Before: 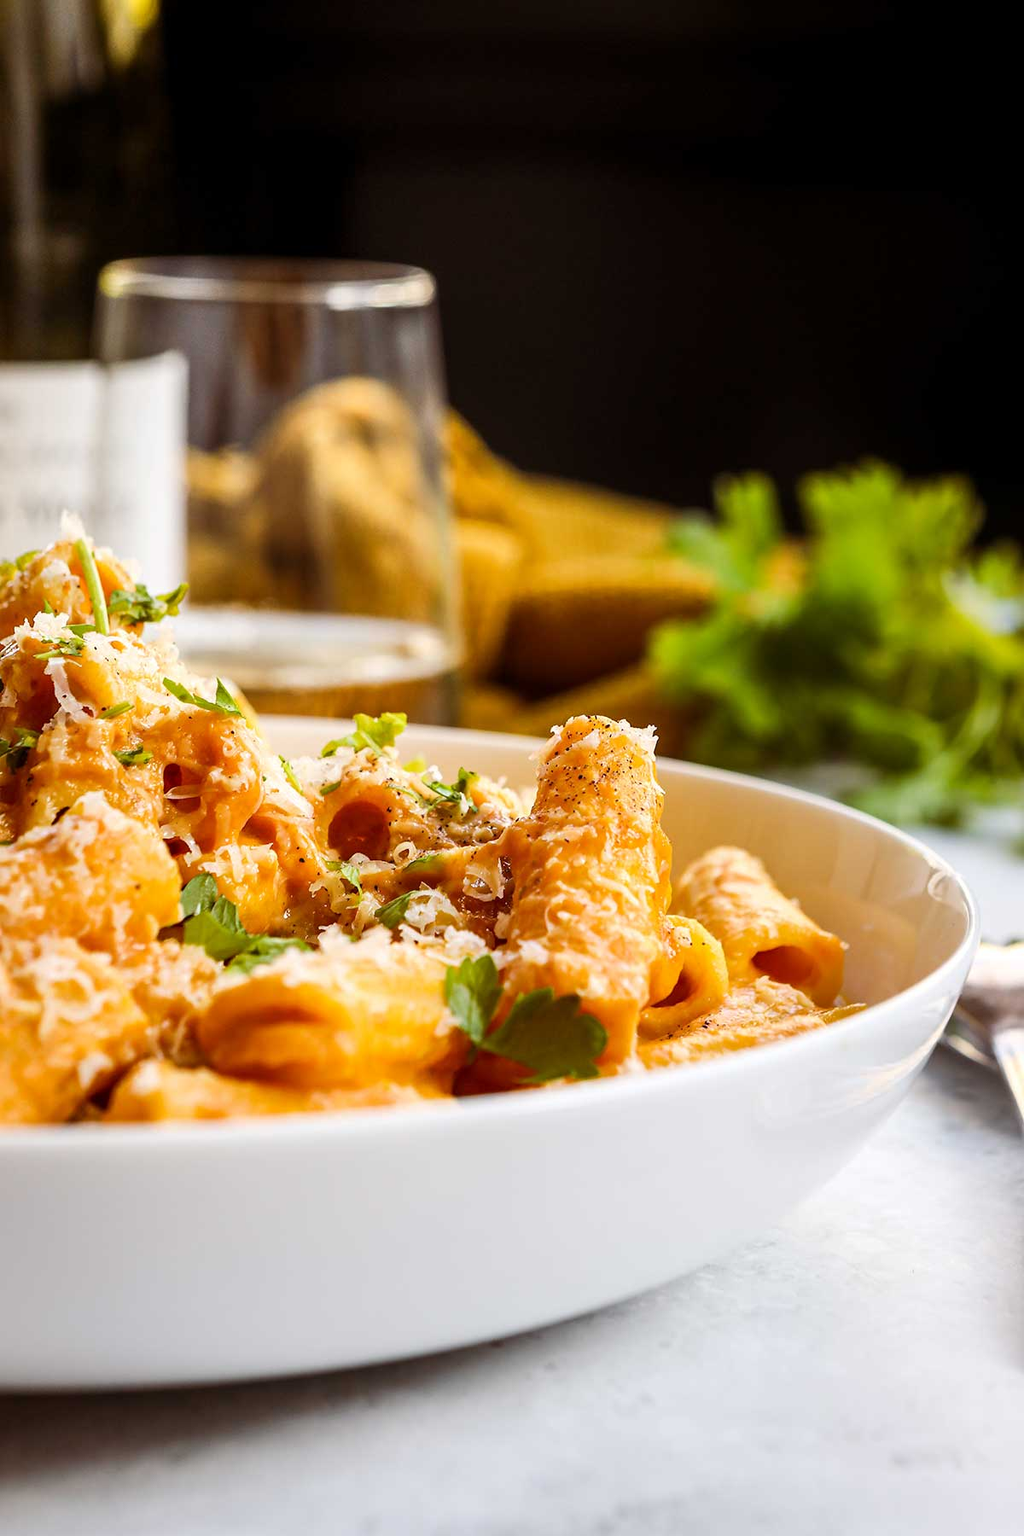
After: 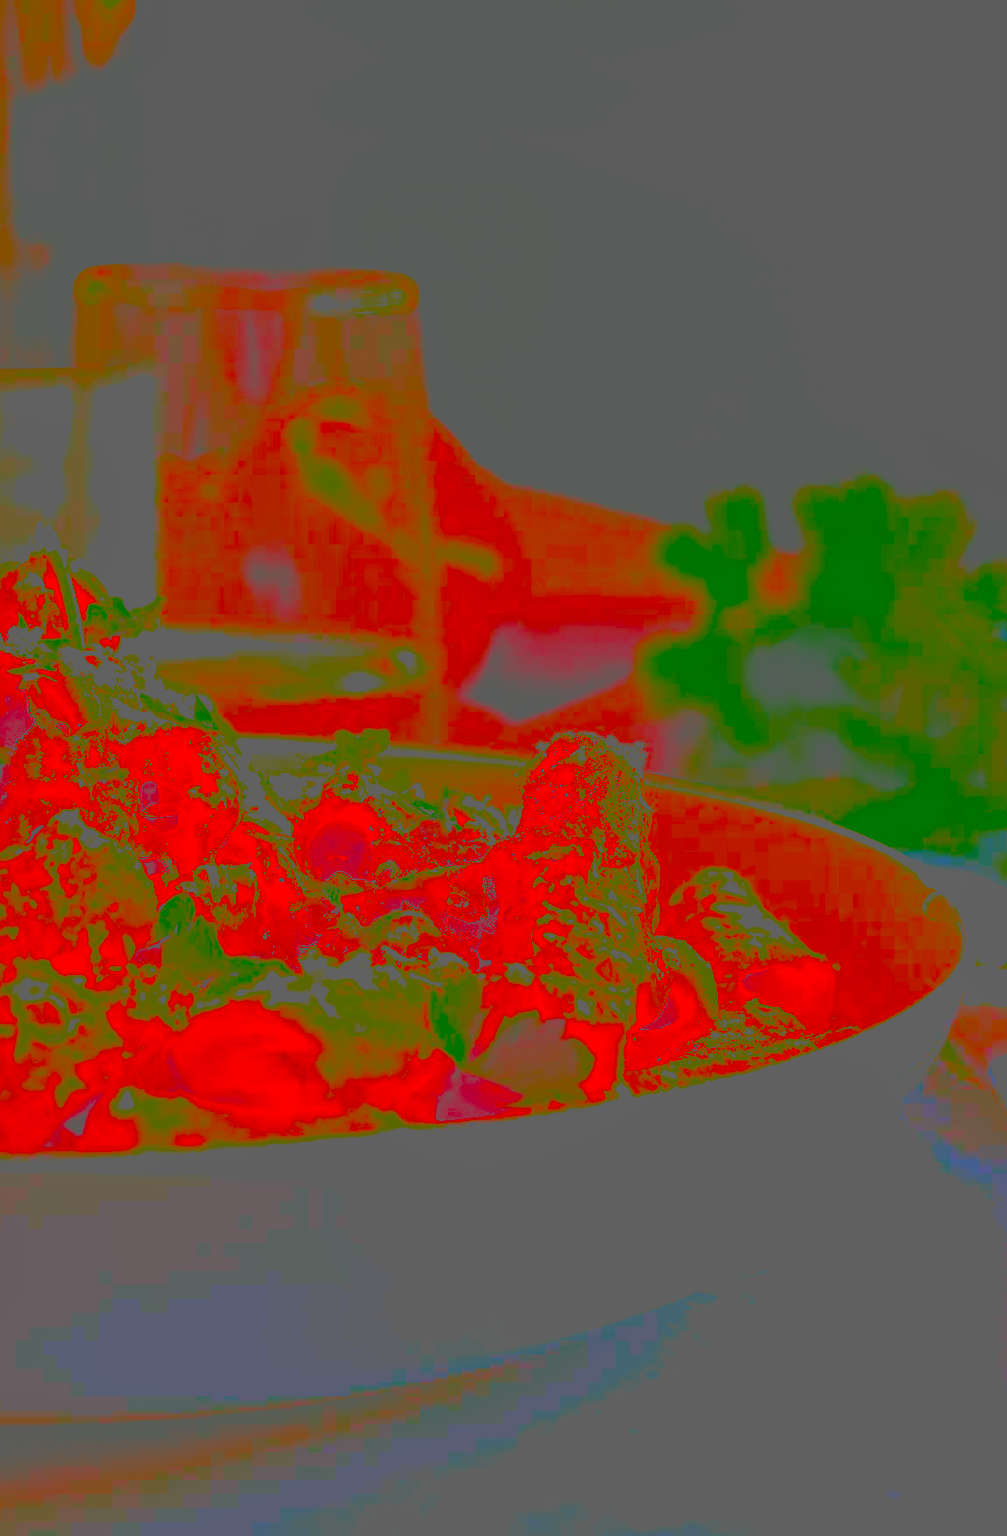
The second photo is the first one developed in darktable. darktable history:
color balance rgb: shadows lift › hue 84.92°, global offset › luminance -0.342%, global offset › chroma 0.11%, global offset › hue 162.74°, linear chroma grading › global chroma 19.854%, perceptual saturation grading › global saturation 36.365%, perceptual saturation grading › shadows 35.926%, global vibrance 20%
contrast brightness saturation: contrast -0.981, brightness -0.164, saturation 0.759
velvia: on, module defaults
filmic rgb: black relative exposure -8.29 EV, white relative exposure 2.22 EV, hardness 7.14, latitude 86.6%, contrast 1.696, highlights saturation mix -4.27%, shadows ↔ highlights balance -2.2%, add noise in highlights 0.001, preserve chrominance no, color science v3 (2019), use custom middle-gray values true, iterations of high-quality reconstruction 0, contrast in highlights soft
exposure: black level correction -0.014, exposure -0.188 EV, compensate highlight preservation false
sharpen: on, module defaults
local contrast: mode bilateral grid, contrast 21, coarseness 51, detail 119%, midtone range 0.2
crop and rotate: left 2.657%, right 1.121%, bottom 2.175%
